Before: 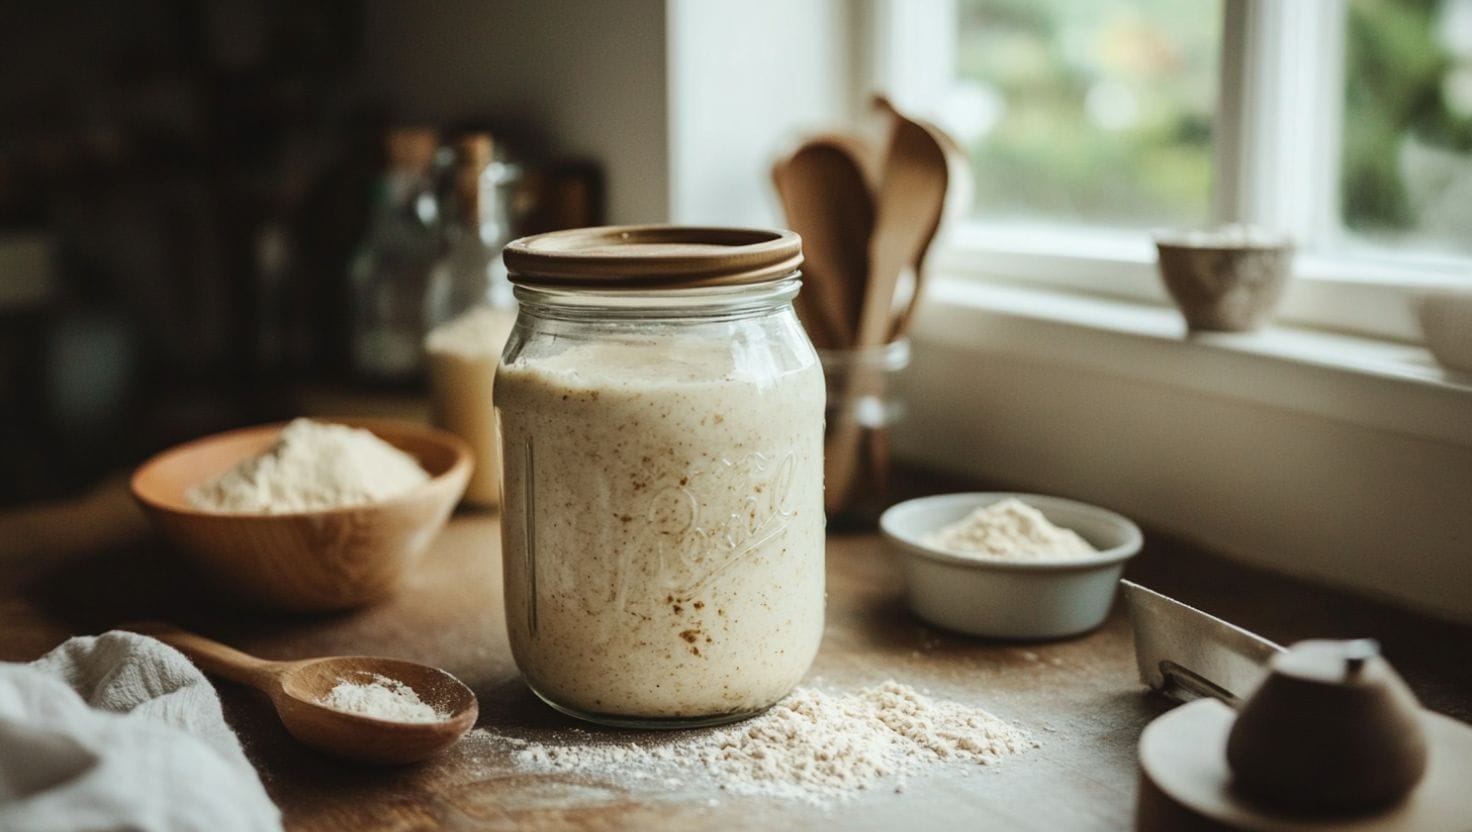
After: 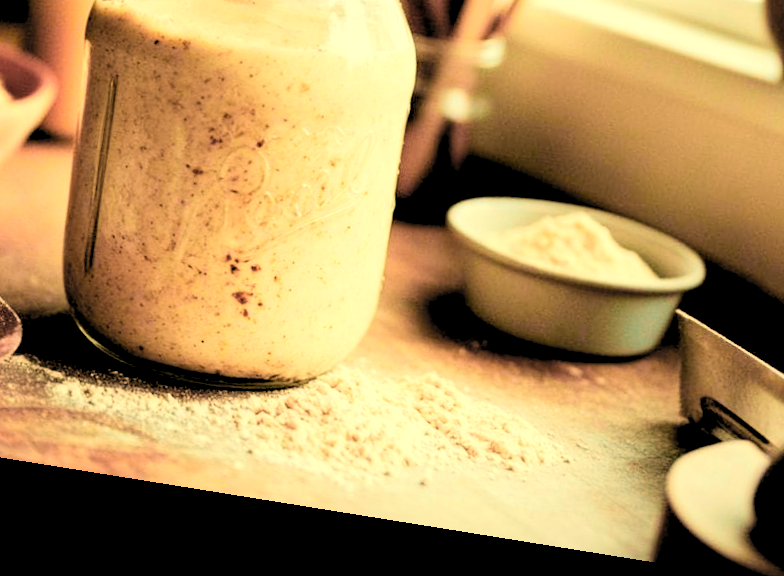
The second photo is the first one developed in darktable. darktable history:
crop: left 29.672%, top 41.786%, right 20.851%, bottom 3.487%
color zones: curves: ch0 [(0.257, 0.558) (0.75, 0.565)]; ch1 [(0.004, 0.857) (0.14, 0.416) (0.257, 0.695) (0.442, 0.032) (0.736, 0.266) (0.891, 0.741)]; ch2 [(0, 0.623) (0.112, 0.436) (0.271, 0.474) (0.516, 0.64) (0.743, 0.286)]
white balance: red 1.08, blue 0.791
rotate and perspective: rotation 9.12°, automatic cropping off
exposure: compensate highlight preservation false
filmic rgb: black relative exposure -5 EV, hardness 2.88, contrast 1.2
levels: black 3.83%, white 90.64%, levels [0.044, 0.416, 0.908]
